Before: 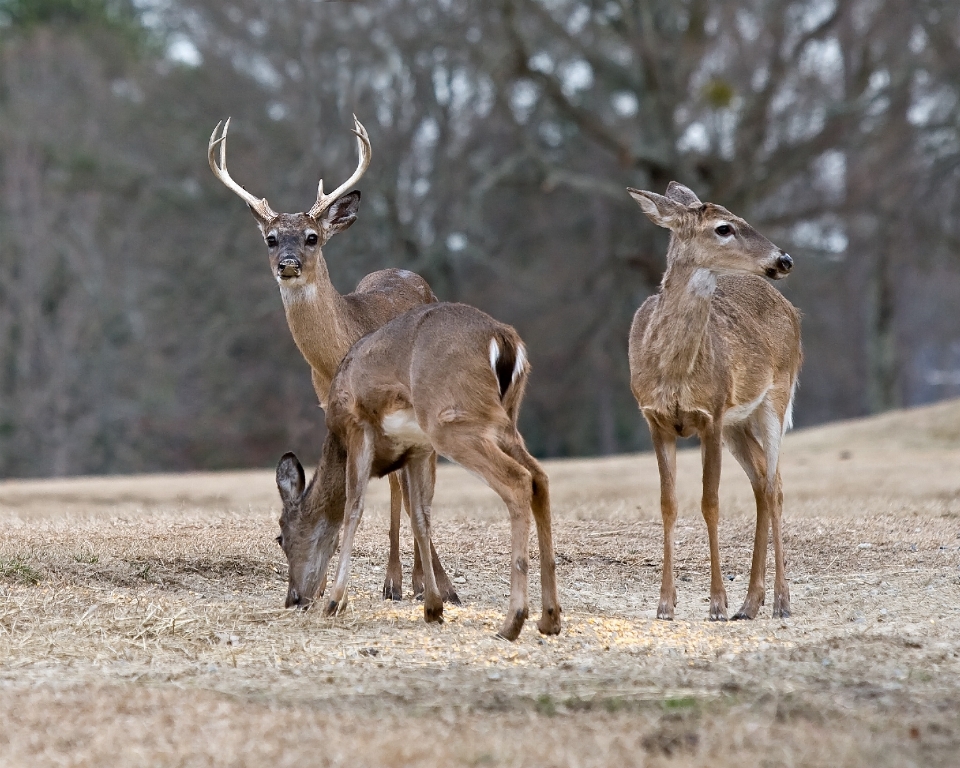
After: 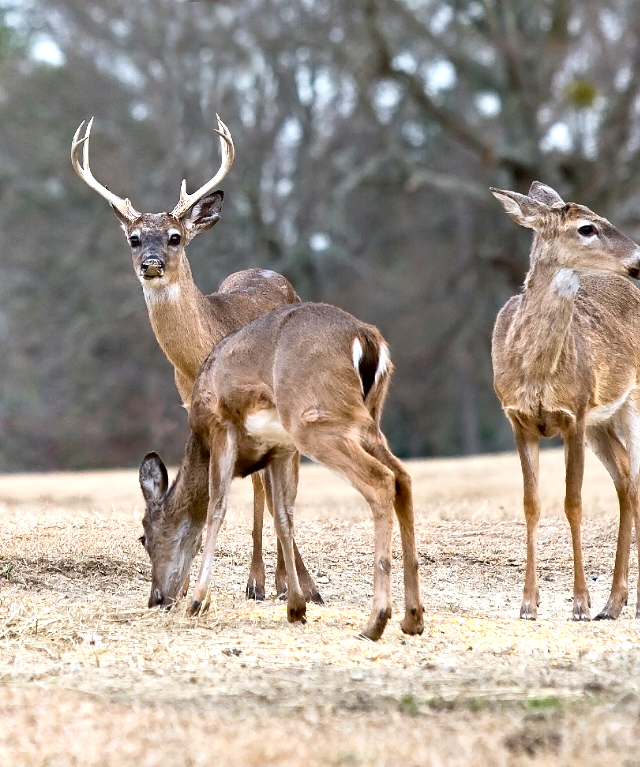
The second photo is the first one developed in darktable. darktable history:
tone curve: curves: ch0 [(0, 0) (0.003, 0.01) (0.011, 0.015) (0.025, 0.023) (0.044, 0.037) (0.069, 0.055) (0.1, 0.08) (0.136, 0.114) (0.177, 0.155) (0.224, 0.201) (0.277, 0.254) (0.335, 0.319) (0.399, 0.387) (0.468, 0.459) (0.543, 0.544) (0.623, 0.634) (0.709, 0.731) (0.801, 0.827) (0.898, 0.921) (1, 1)], color space Lab, independent channels, preserve colors none
exposure: black level correction 0.001, exposure 0.672 EV, compensate highlight preservation false
crop and rotate: left 14.363%, right 18.931%
contrast brightness saturation: contrast 0.04, saturation 0.16
